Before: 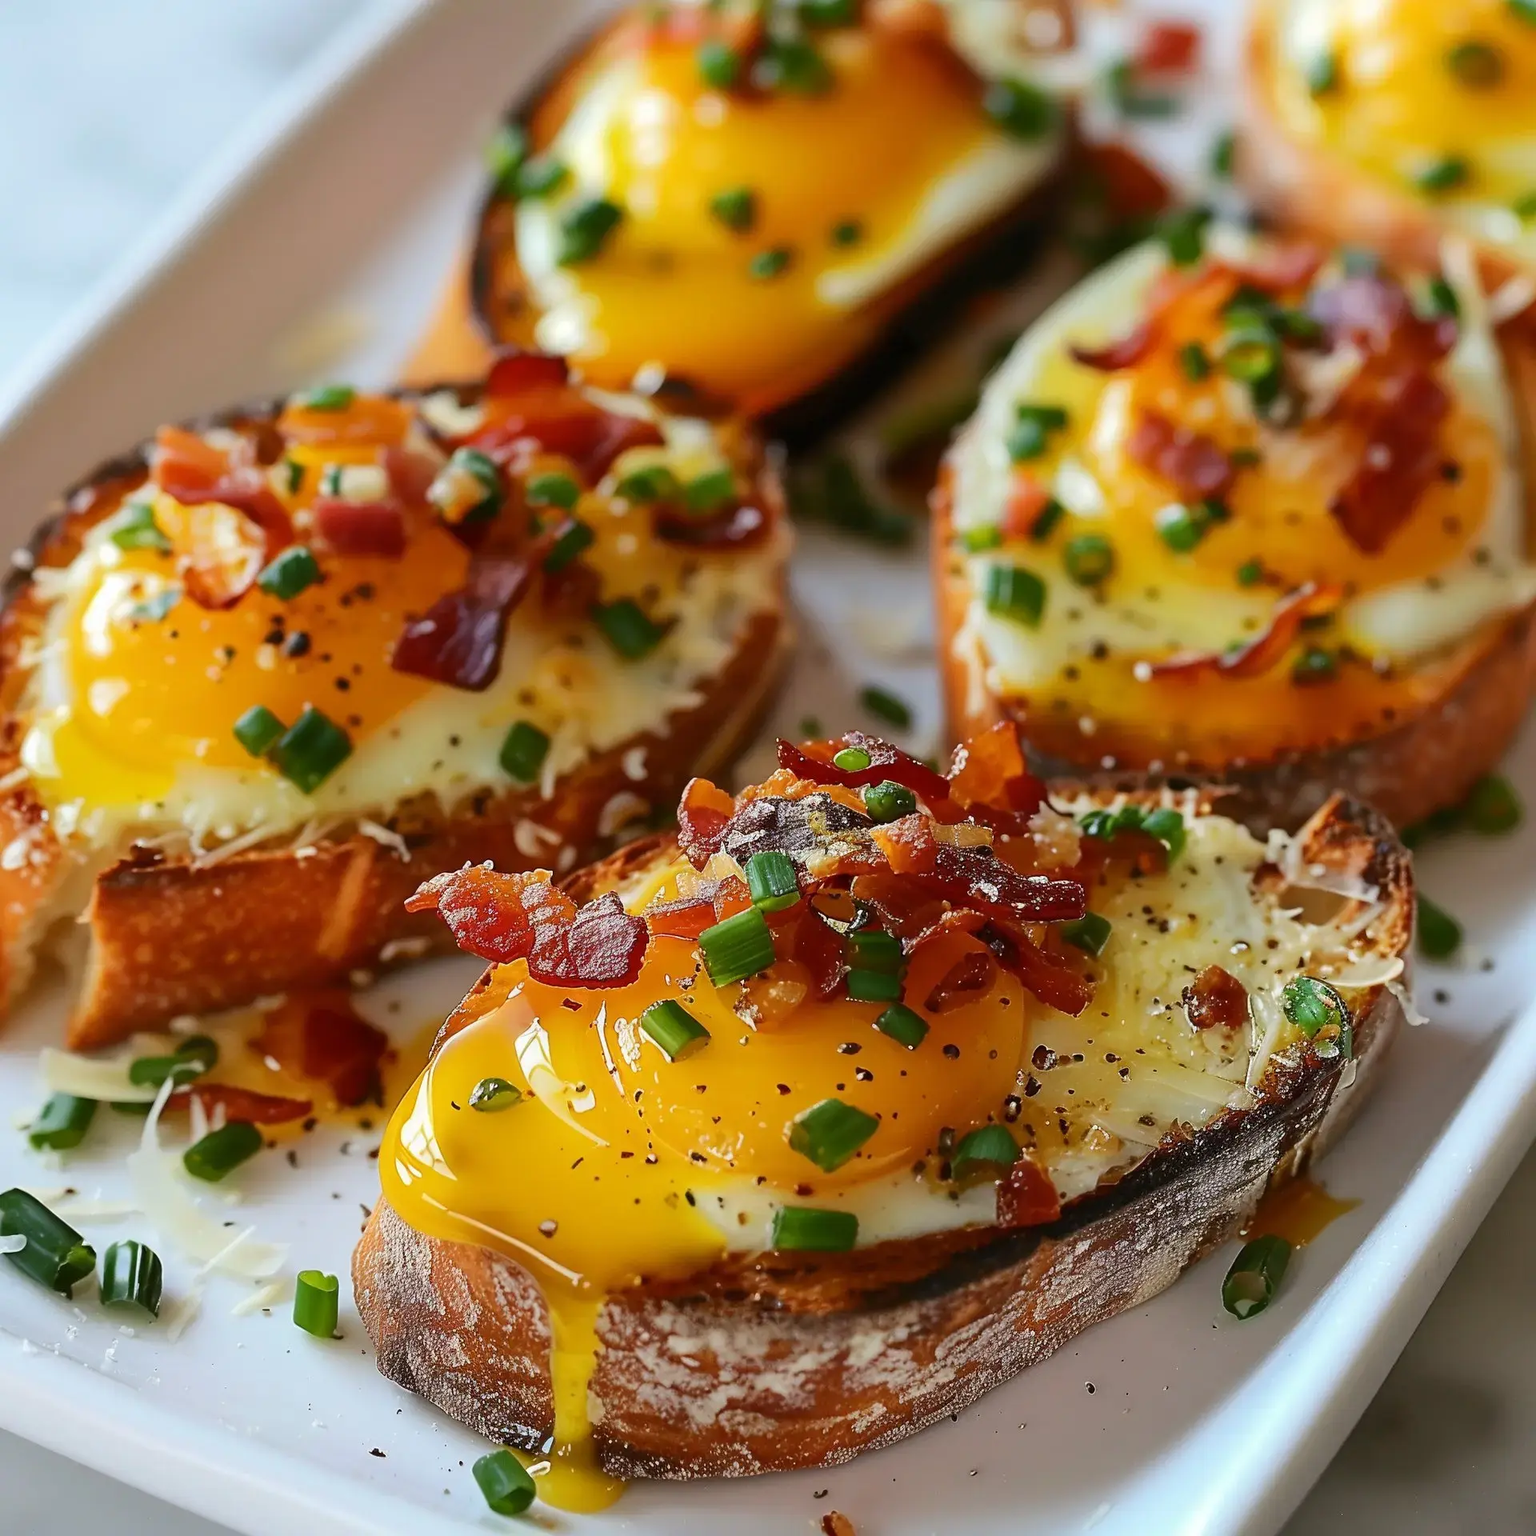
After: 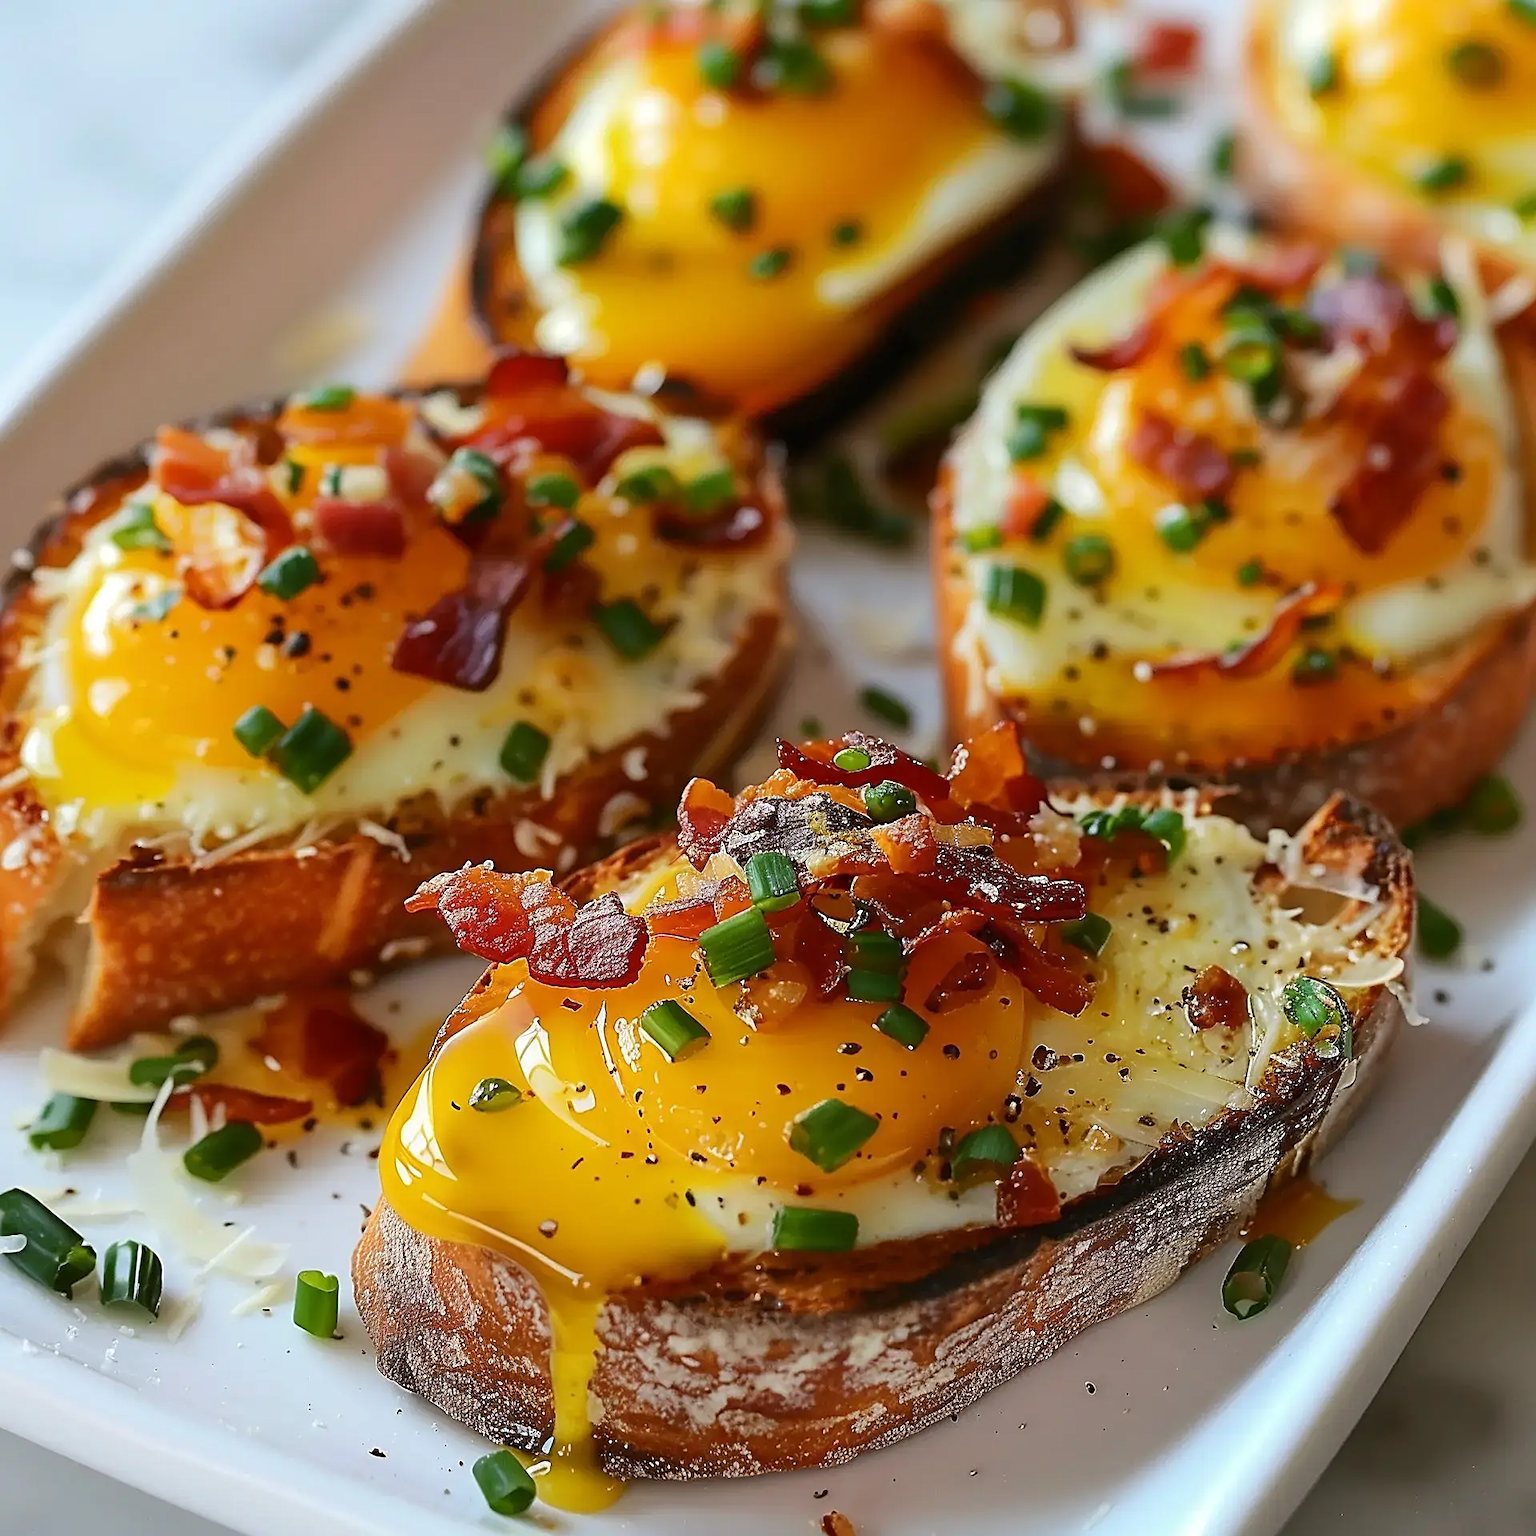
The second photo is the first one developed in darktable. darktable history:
tone equalizer: mask exposure compensation -0.514 EV
sharpen: on, module defaults
